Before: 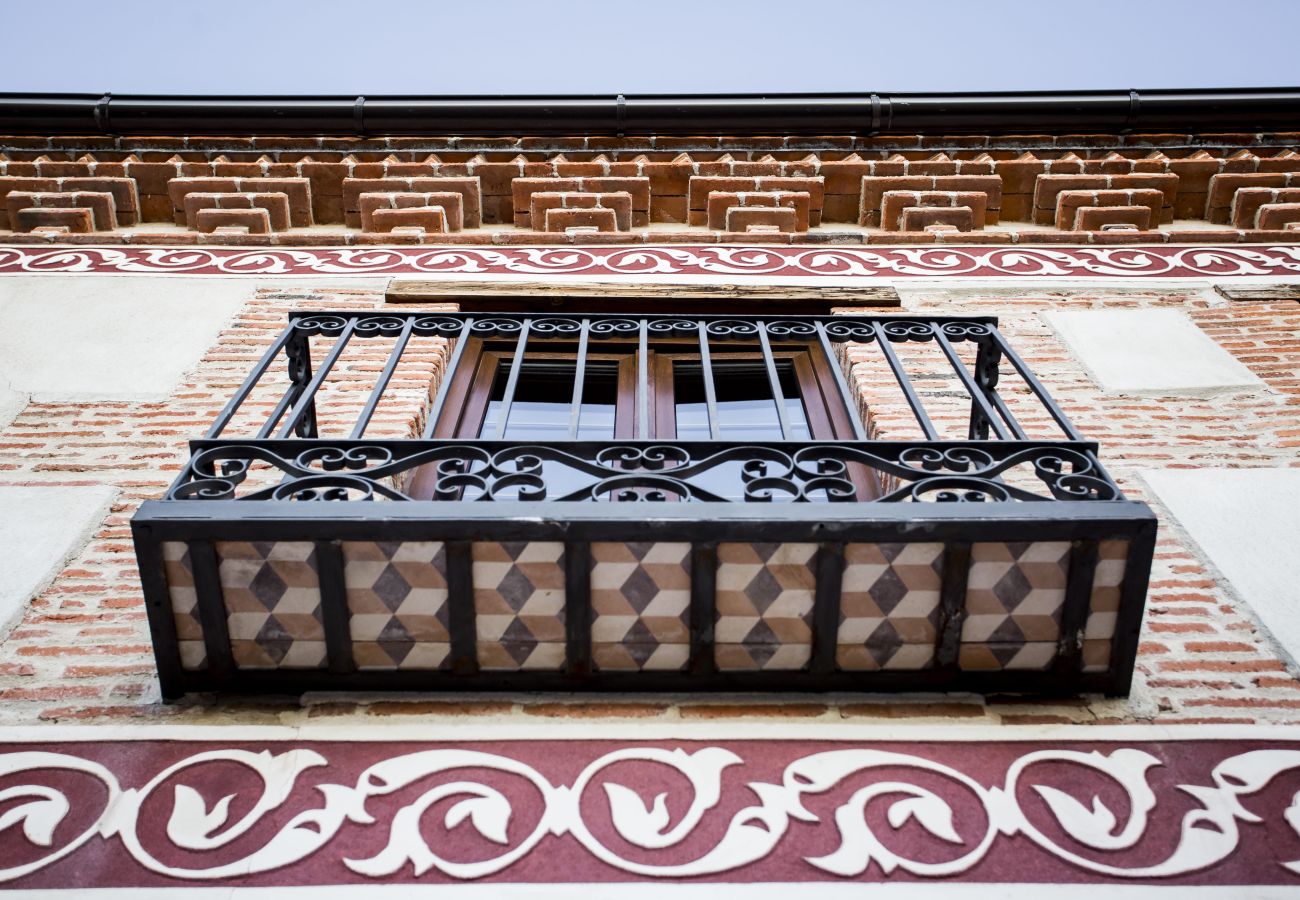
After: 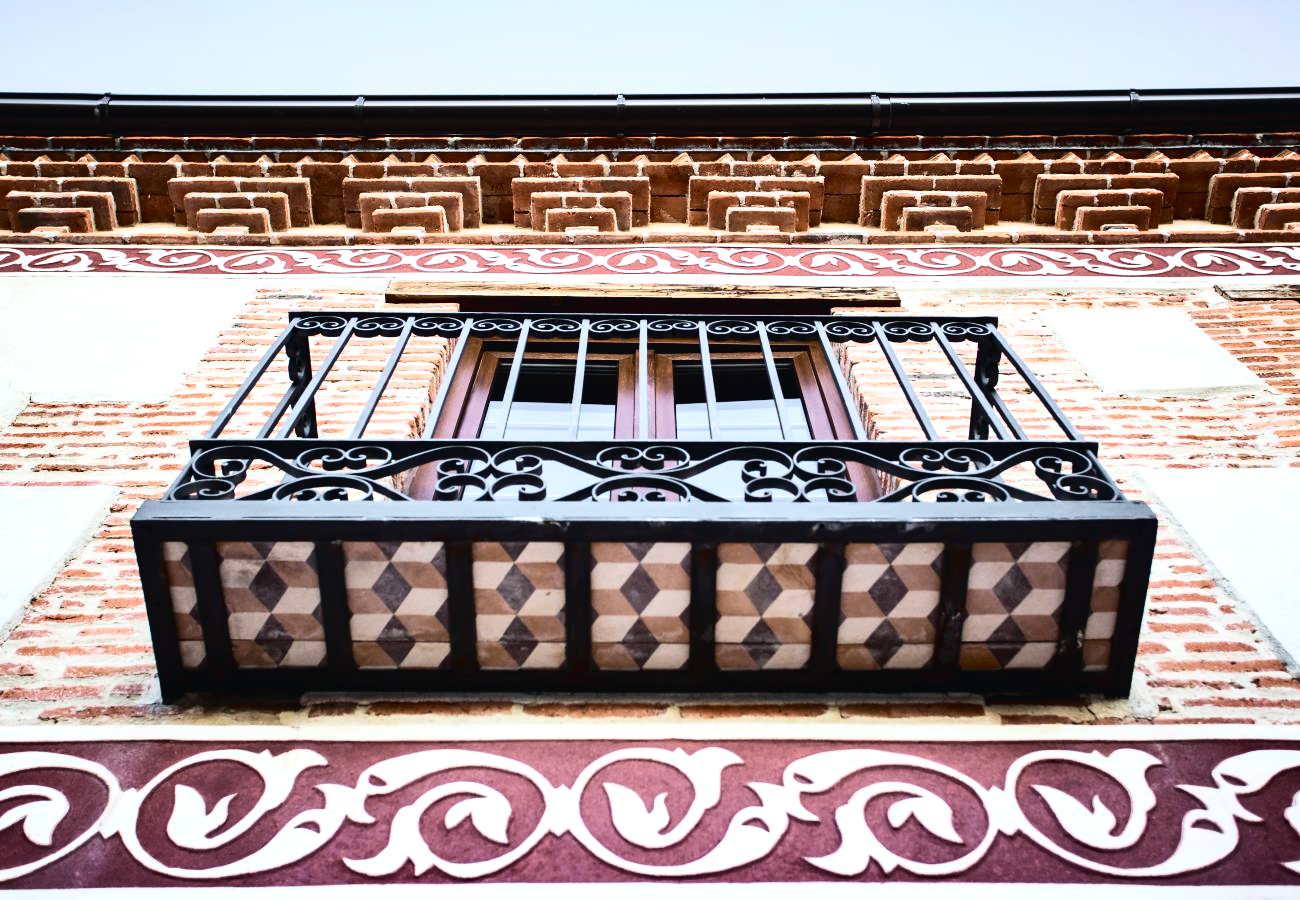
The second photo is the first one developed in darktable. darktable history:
tone equalizer: -8 EV -0.417 EV, -7 EV -0.389 EV, -6 EV -0.333 EV, -5 EV -0.222 EV, -3 EV 0.222 EV, -2 EV 0.333 EV, -1 EV 0.389 EV, +0 EV 0.417 EV, edges refinement/feathering 500, mask exposure compensation -1.57 EV, preserve details no
shadows and highlights: shadows color adjustment 97.66%, soften with gaussian
tone curve: curves: ch0 [(0, 0.023) (0.087, 0.065) (0.184, 0.168) (0.45, 0.54) (0.57, 0.683) (0.722, 0.825) (0.877, 0.948) (1, 1)]; ch1 [(0, 0) (0.388, 0.369) (0.44, 0.44) (0.489, 0.481) (0.534, 0.551) (0.657, 0.659) (1, 1)]; ch2 [(0, 0) (0.353, 0.317) (0.408, 0.427) (0.472, 0.46) (0.5, 0.496) (0.537, 0.539) (0.576, 0.592) (0.625, 0.631) (1, 1)], color space Lab, independent channels, preserve colors none
